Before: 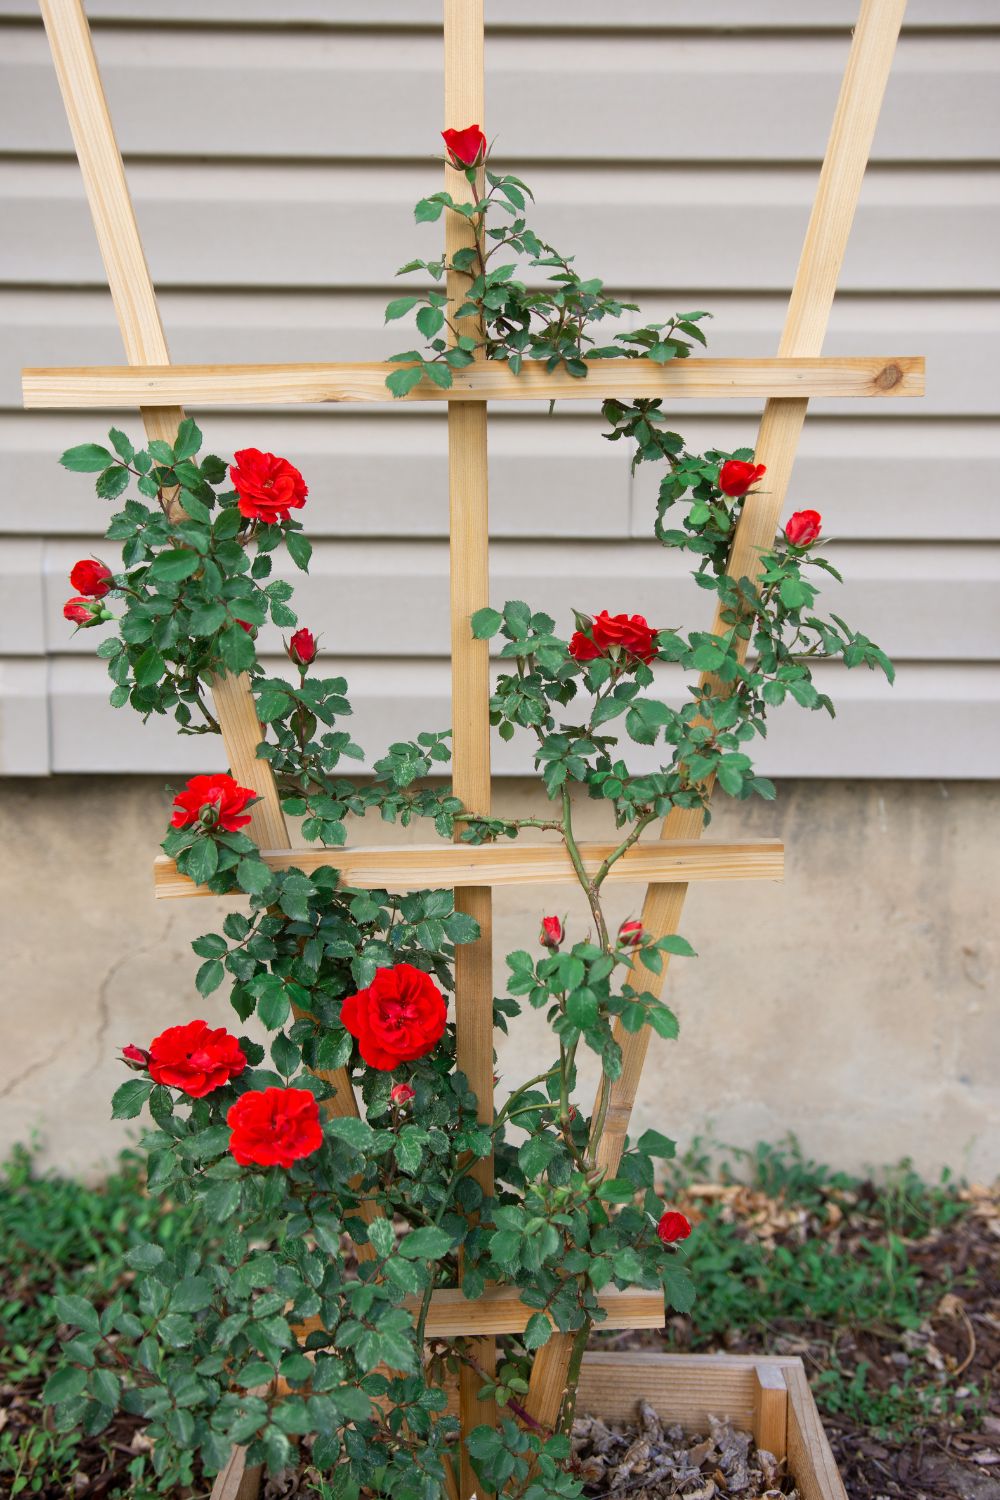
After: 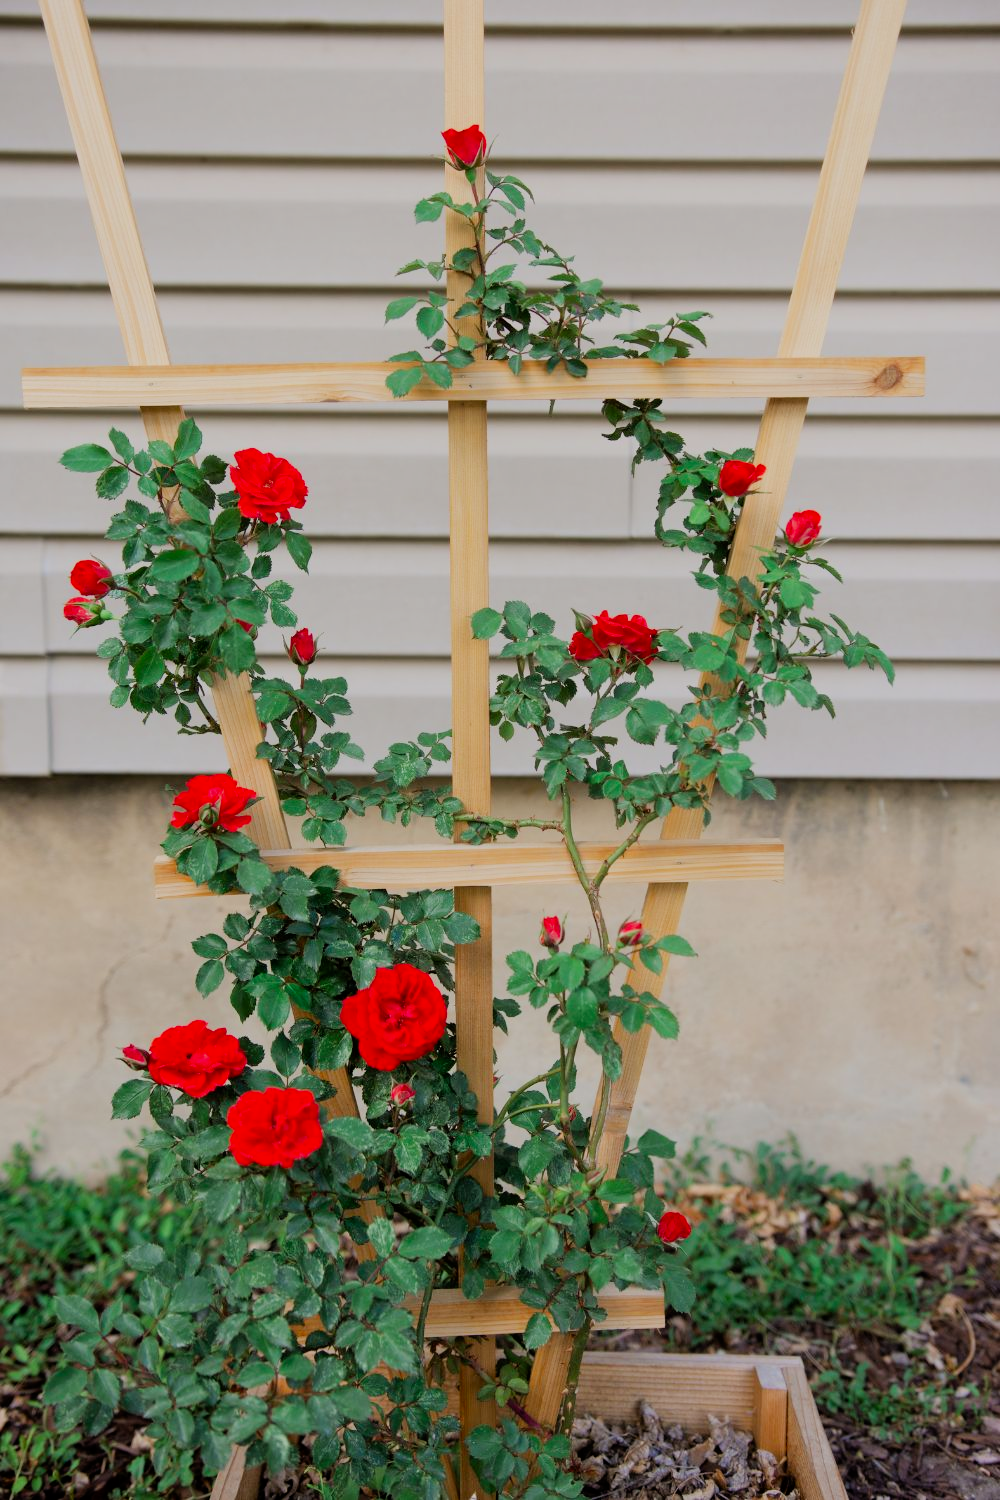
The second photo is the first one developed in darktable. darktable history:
filmic rgb: black relative exposure -7.65 EV, white relative exposure 4.56 EV, hardness 3.61, iterations of high-quality reconstruction 10
contrast brightness saturation: contrast 0.04, saturation 0.165
